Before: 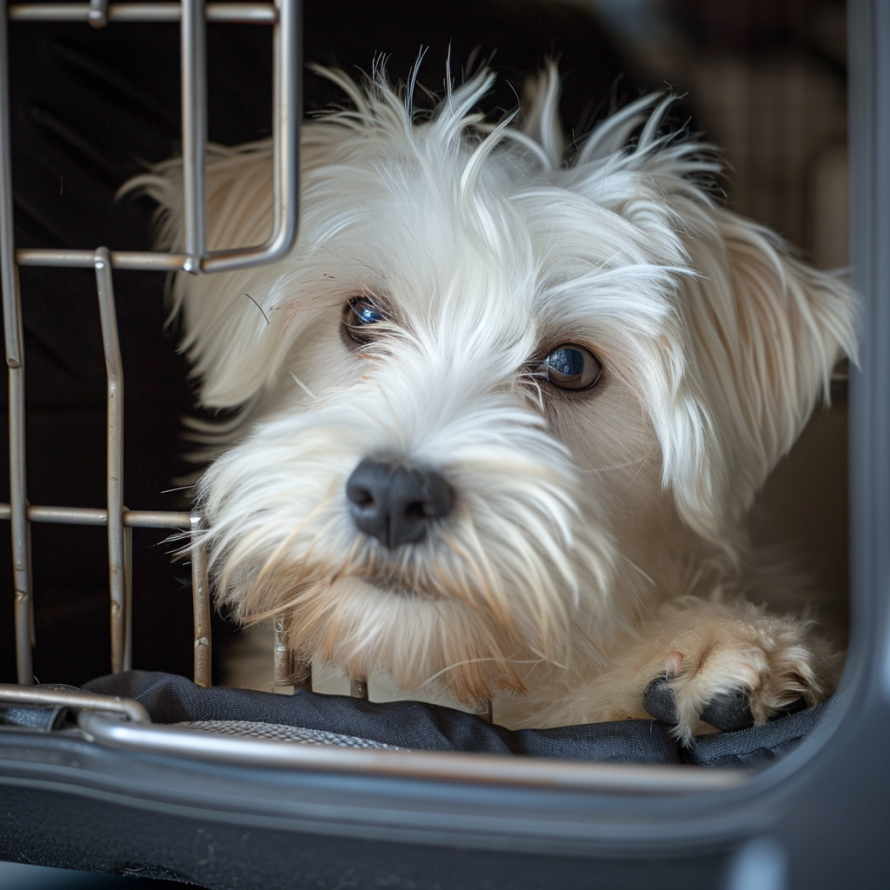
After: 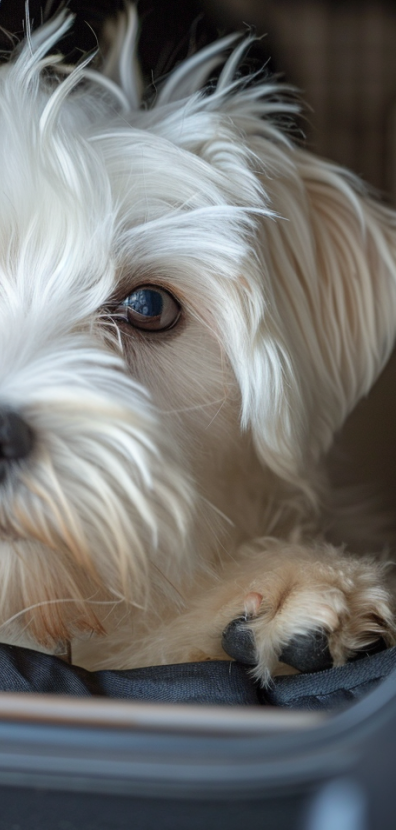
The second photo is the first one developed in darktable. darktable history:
crop: left 47.305%, top 6.632%, right 8.114%
